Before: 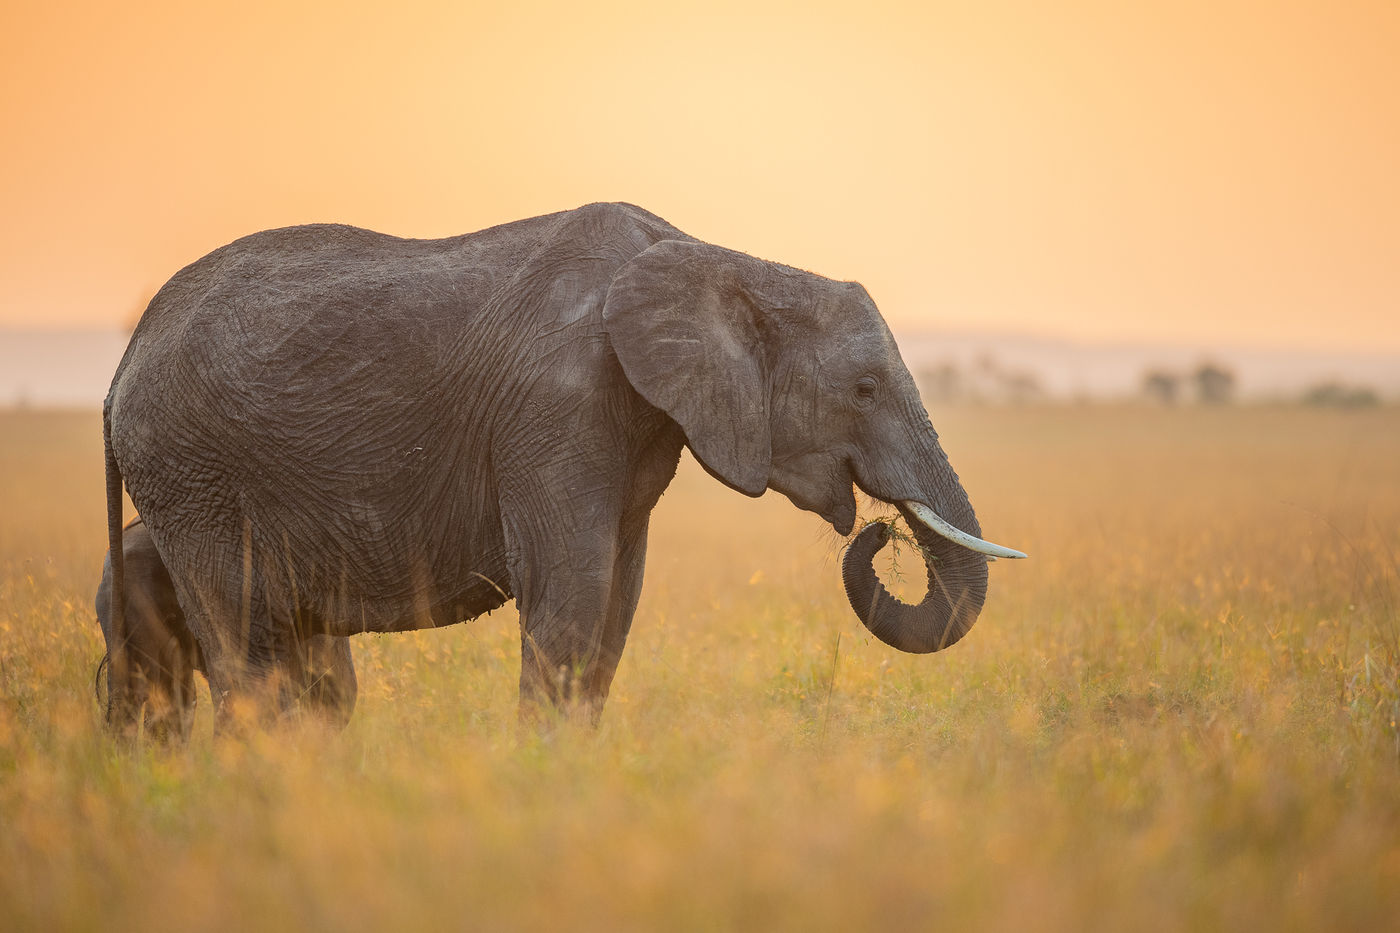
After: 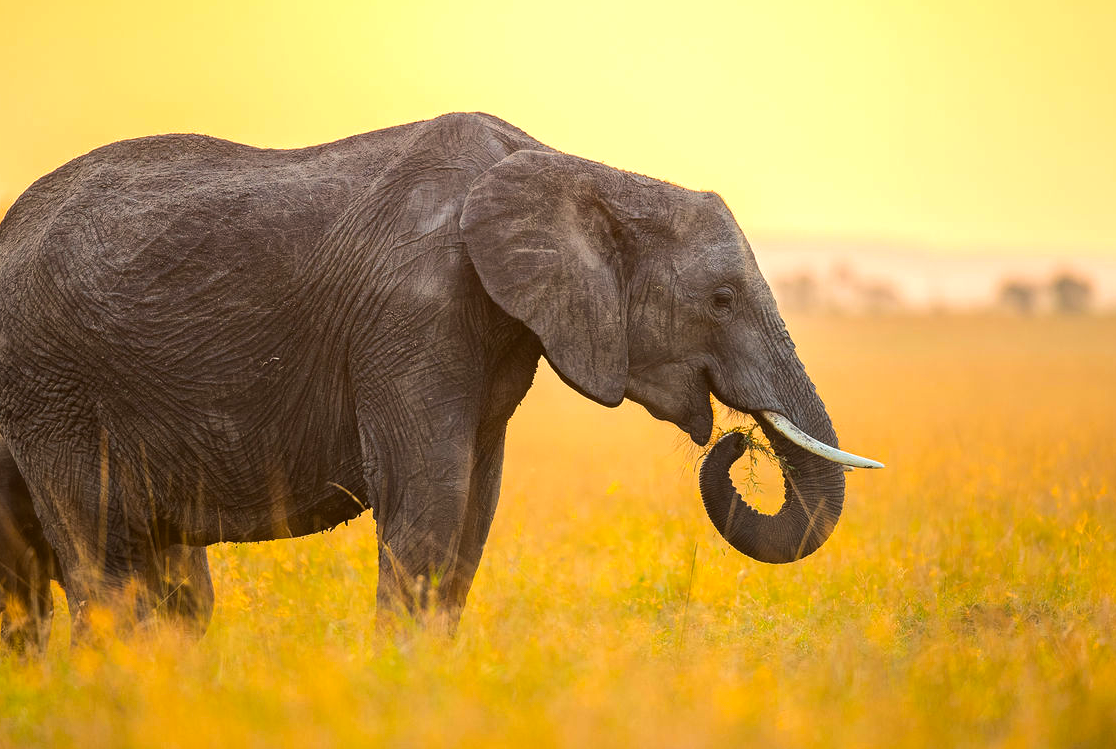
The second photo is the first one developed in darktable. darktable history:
crop and rotate: left 10.218%, top 9.838%, right 10.018%, bottom 9.777%
color balance rgb: highlights gain › chroma 1.008%, highlights gain › hue 67.86°, perceptual saturation grading › global saturation 25.4%, perceptual brilliance grading › highlights 17.596%, perceptual brilliance grading › mid-tones 31.418%, perceptual brilliance grading › shadows -31.365%, global vibrance 20%
